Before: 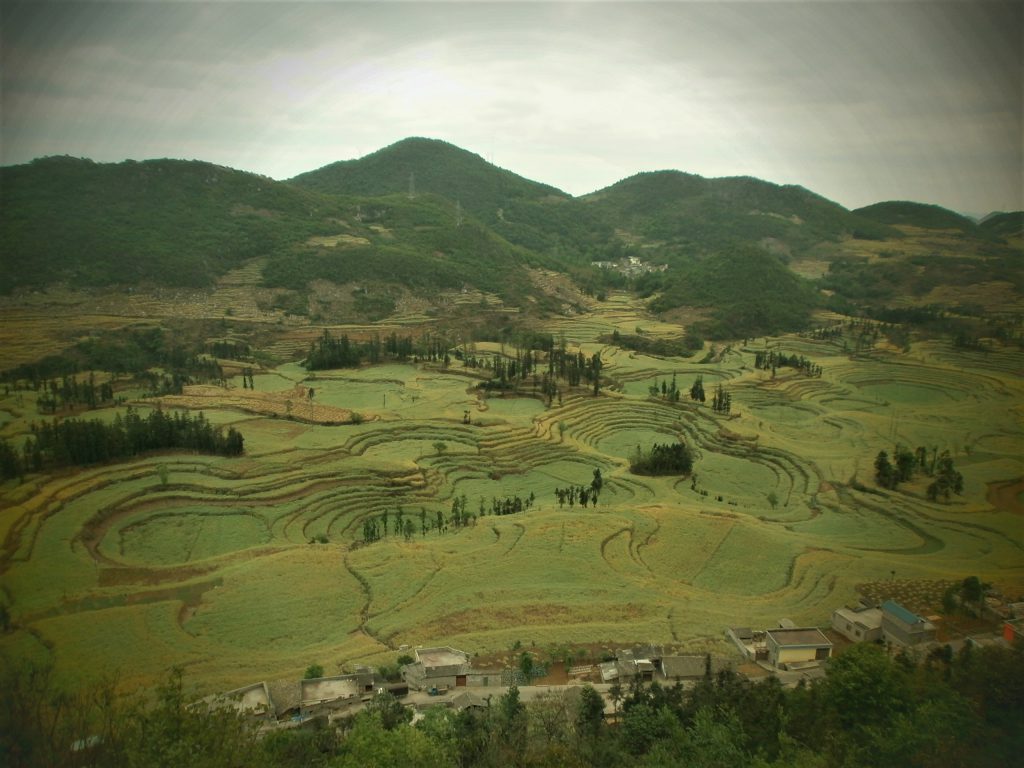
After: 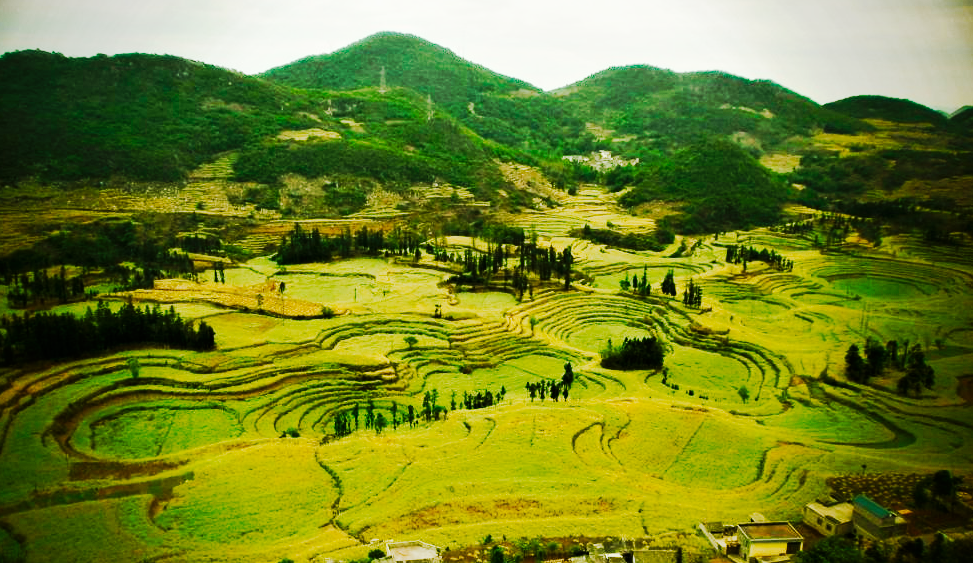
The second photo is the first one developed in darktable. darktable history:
crop and rotate: left 2.857%, top 13.863%, right 2.101%, bottom 12.792%
tone curve: curves: ch0 [(0, 0) (0.086, 0.006) (0.148, 0.021) (0.245, 0.105) (0.374, 0.401) (0.444, 0.631) (0.778, 0.915) (1, 1)], preserve colors none
